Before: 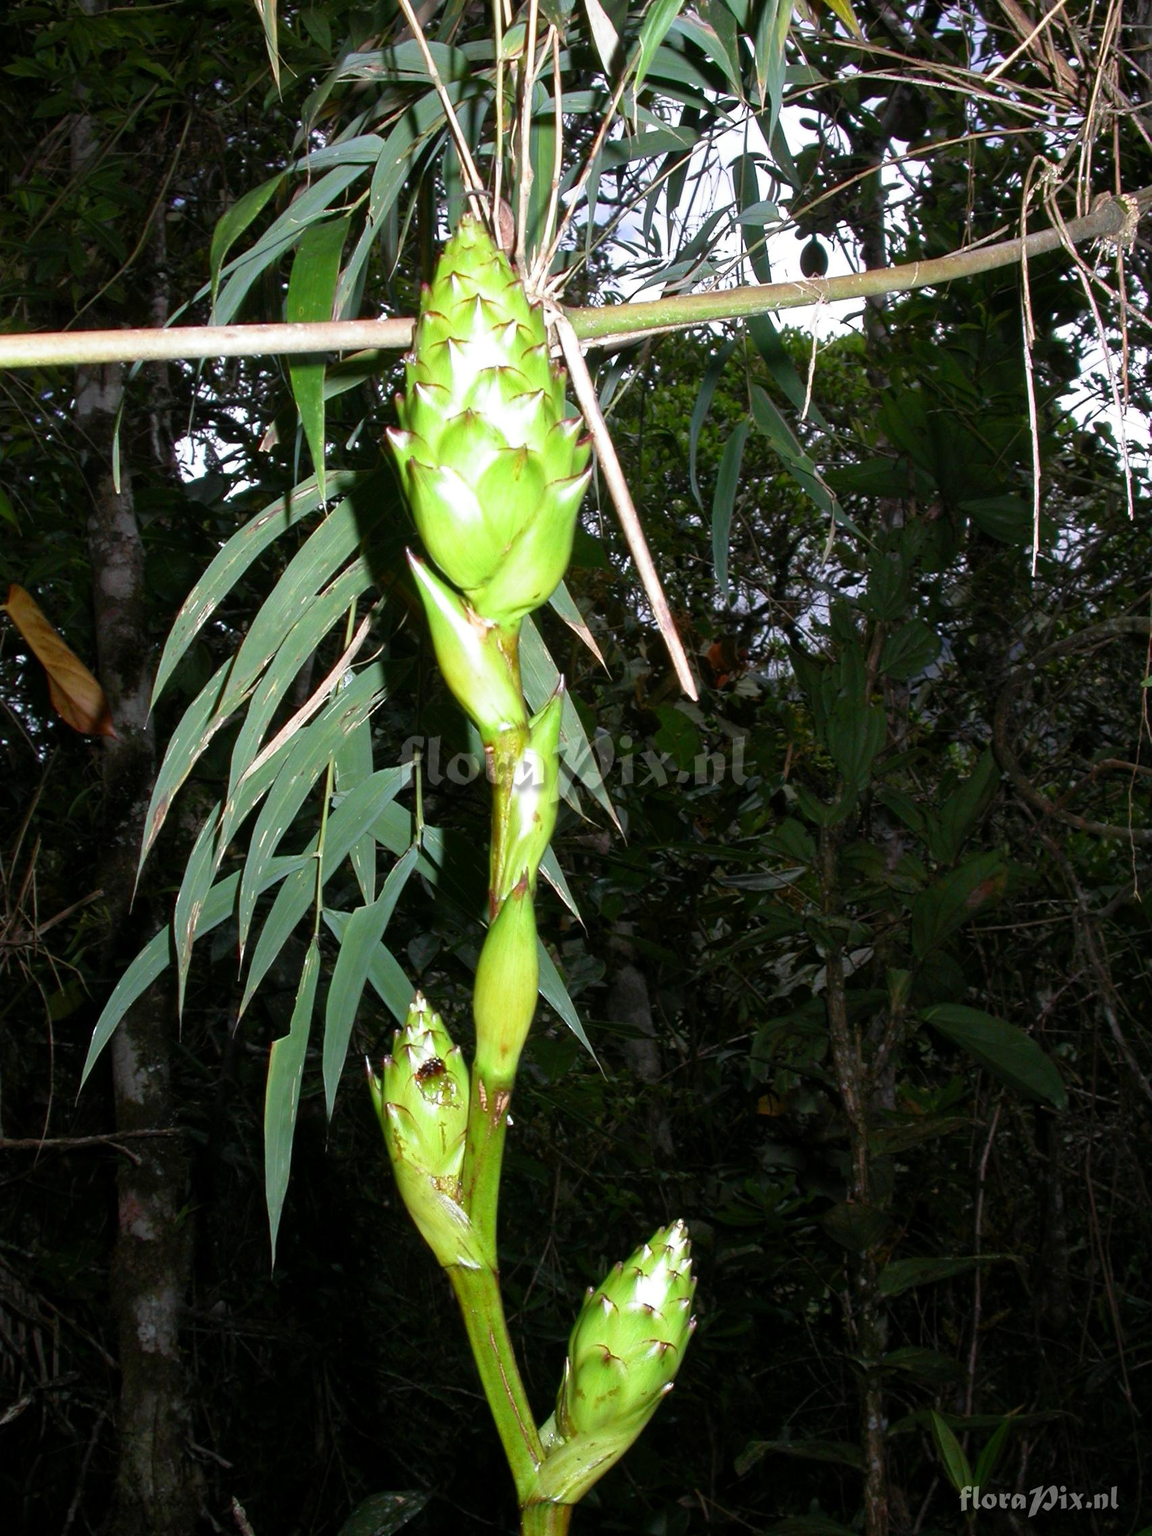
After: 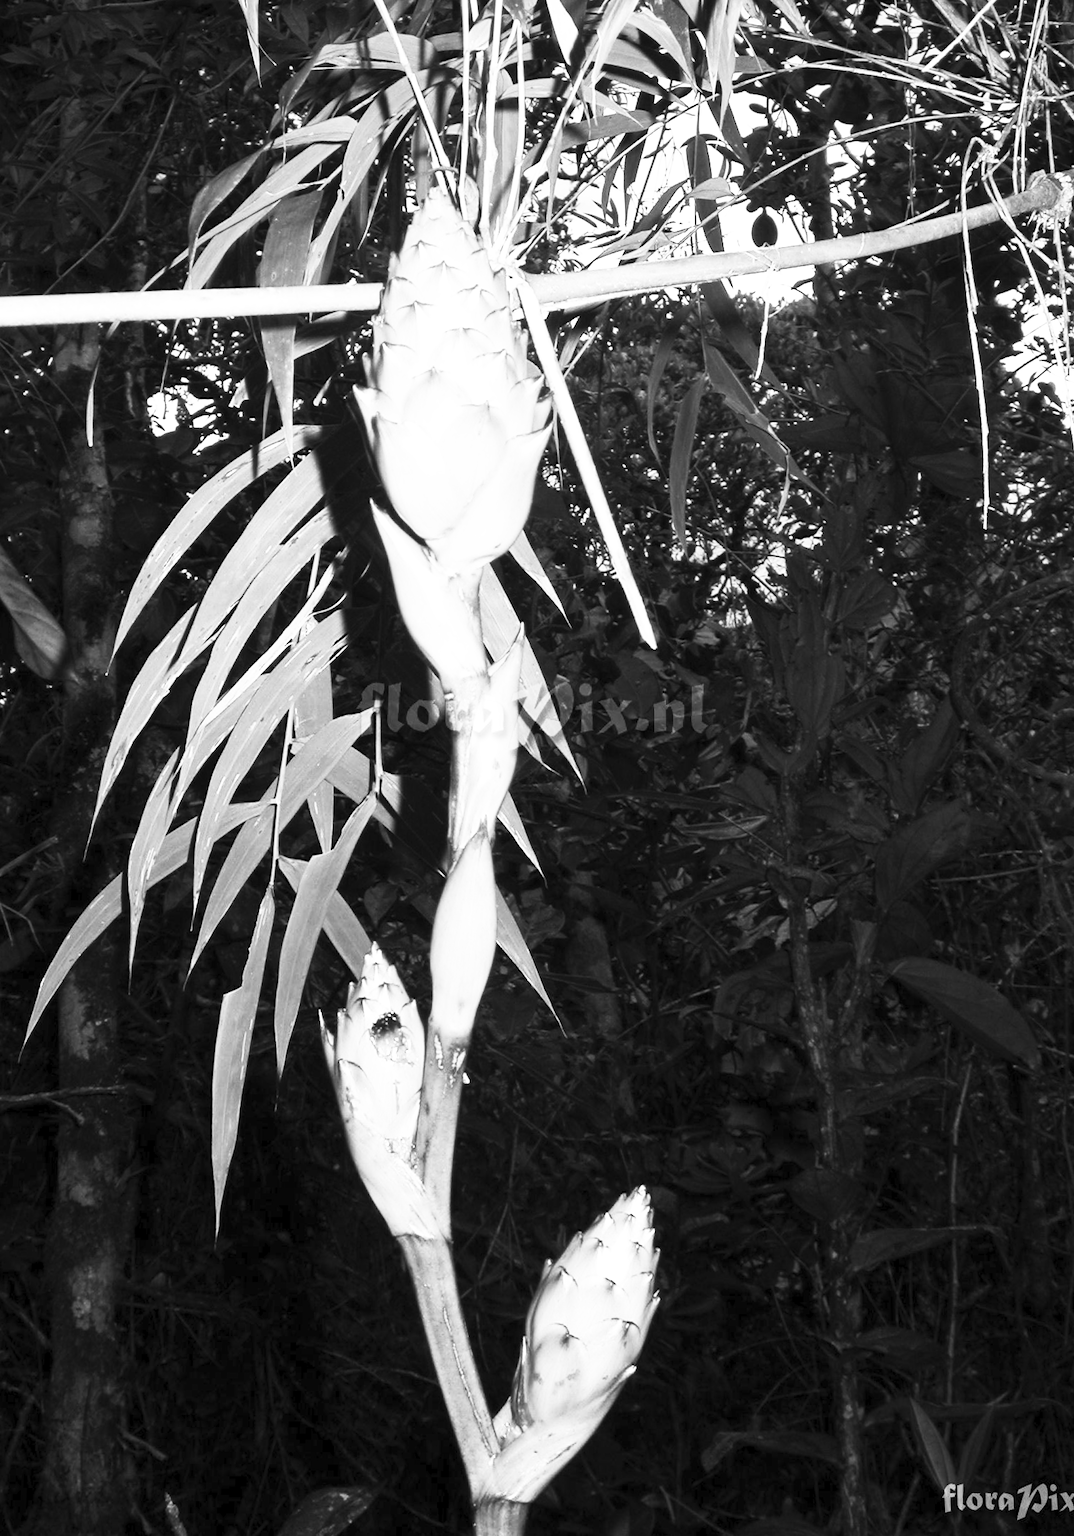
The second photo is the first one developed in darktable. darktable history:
color zones: curves: ch1 [(0, 0.153) (0.143, 0.15) (0.286, 0.151) (0.429, 0.152) (0.571, 0.152) (0.714, 0.151) (0.857, 0.151) (1, 0.153)]
contrast brightness saturation: contrast 0.53, brightness 0.47, saturation -1
rotate and perspective: rotation 0.215°, lens shift (vertical) -0.139, crop left 0.069, crop right 0.939, crop top 0.002, crop bottom 0.996
white balance: red 1.066, blue 1.119
